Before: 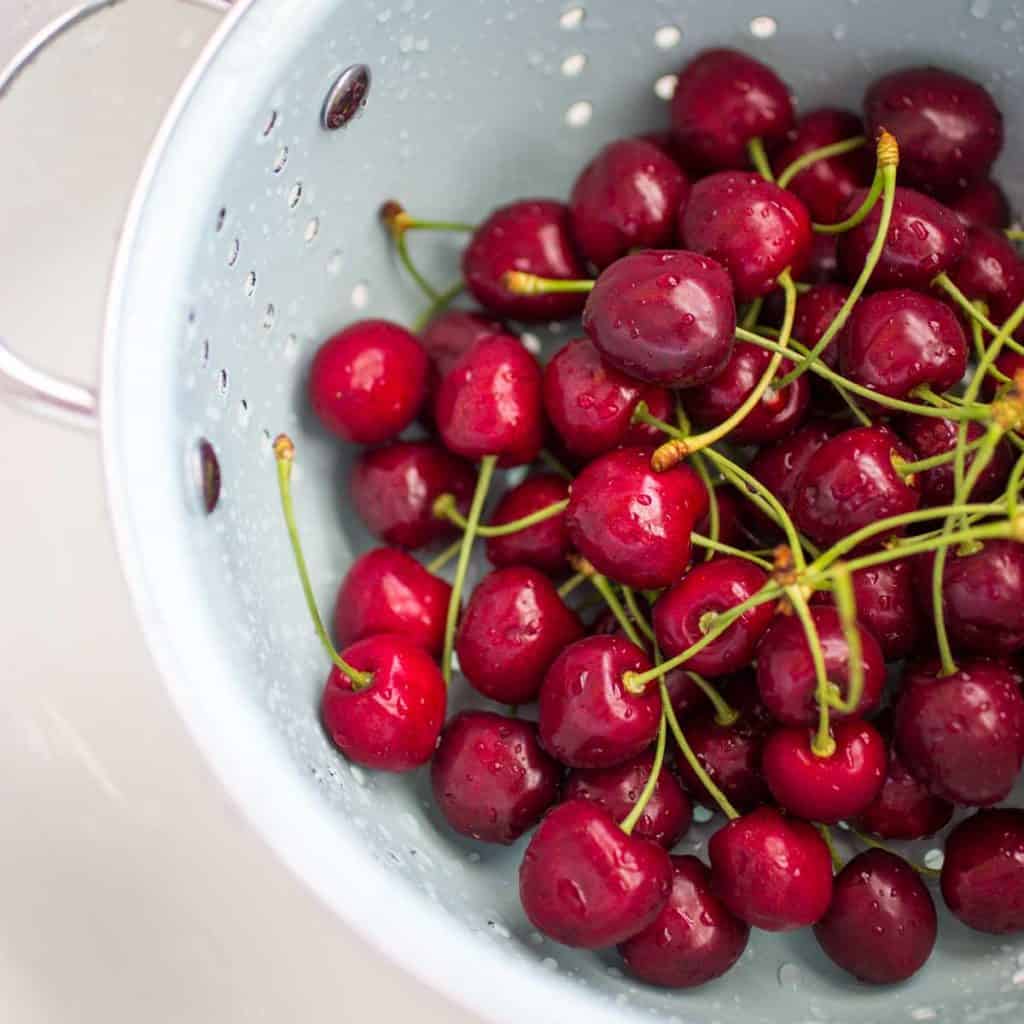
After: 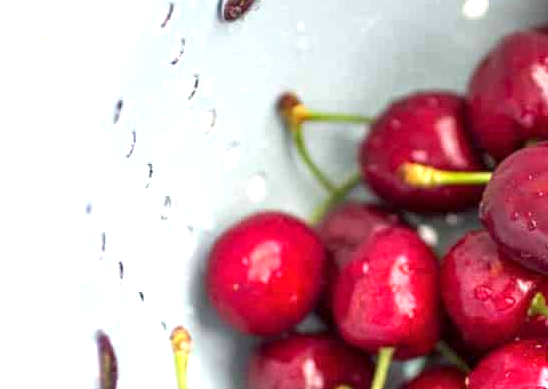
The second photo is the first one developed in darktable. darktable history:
crop: left 10.127%, top 10.587%, right 36.326%, bottom 51.399%
local contrast: highlights 101%, shadows 100%, detail 120%, midtone range 0.2
exposure: black level correction 0, exposure 0.695 EV, compensate highlight preservation false
